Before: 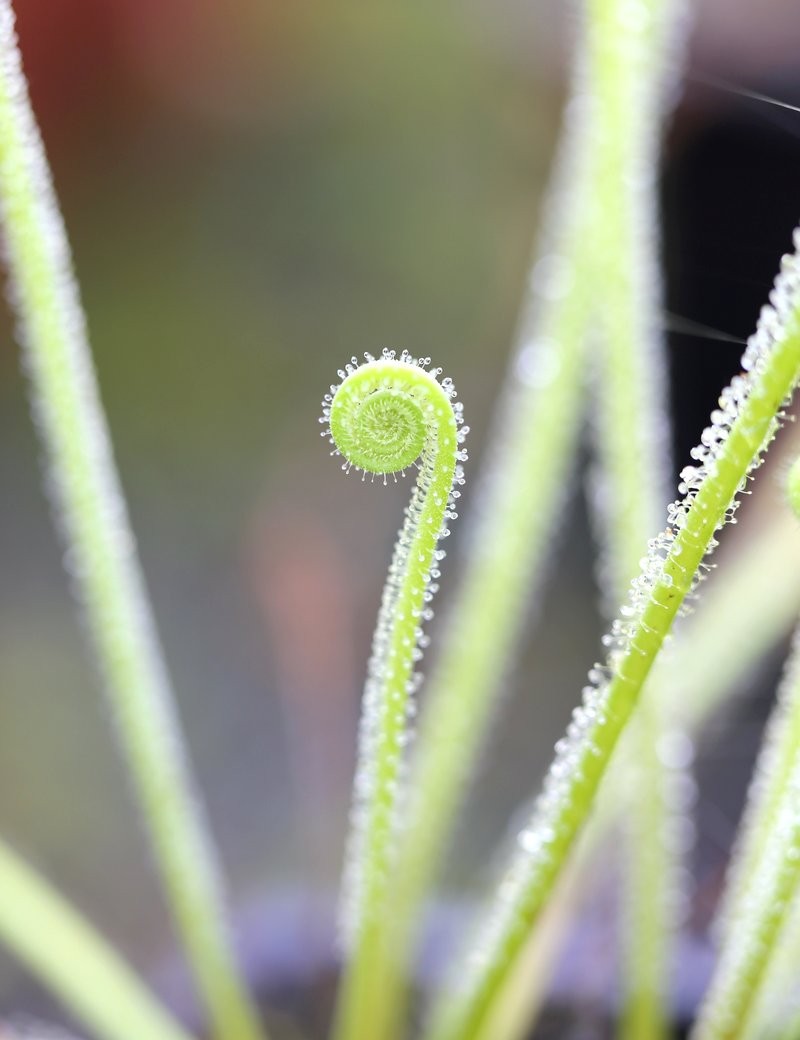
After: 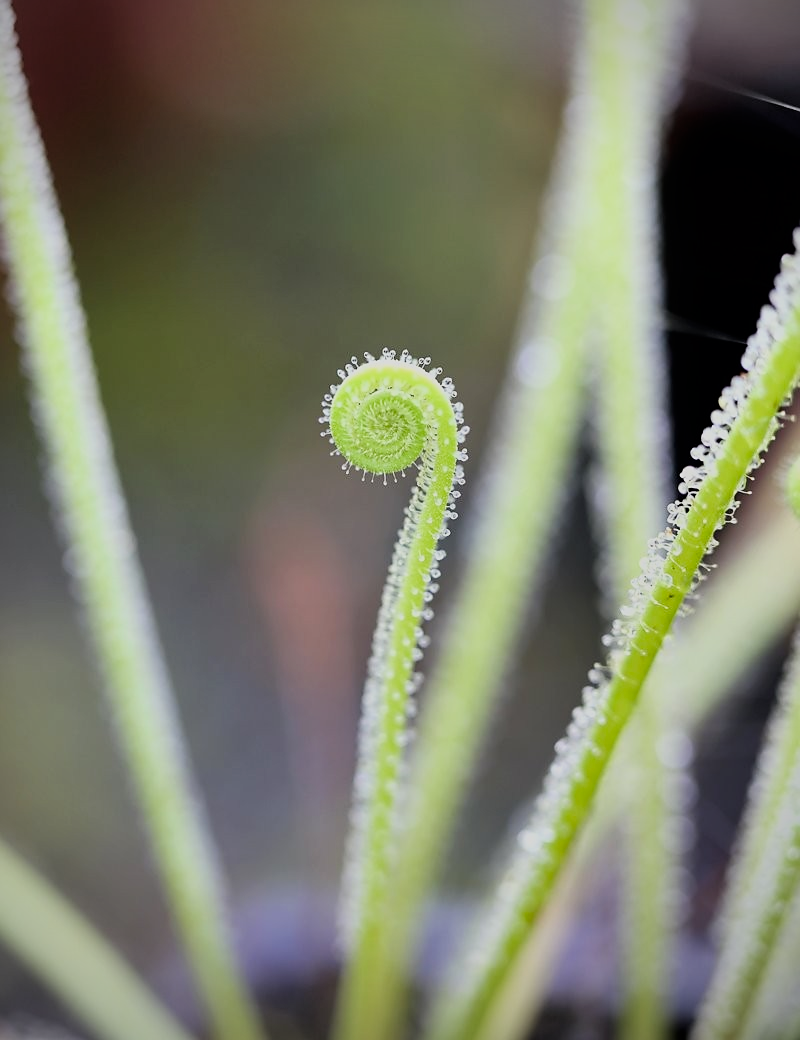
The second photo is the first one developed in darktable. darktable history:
vignetting: fall-off start 79.88%
shadows and highlights: radius 100.41, shadows 50.55, highlights -64.36, highlights color adjustment 49.82%, soften with gaussian
filmic rgb: black relative exposure -7.75 EV, white relative exposure 4.4 EV, threshold 3 EV, hardness 3.76, latitude 50%, contrast 1.1, color science v5 (2021), contrast in shadows safe, contrast in highlights safe, enable highlight reconstruction true
contrast brightness saturation: contrast 0.07, brightness -0.13, saturation 0.06
sharpen: radius 1.559, amount 0.373, threshold 1.271
